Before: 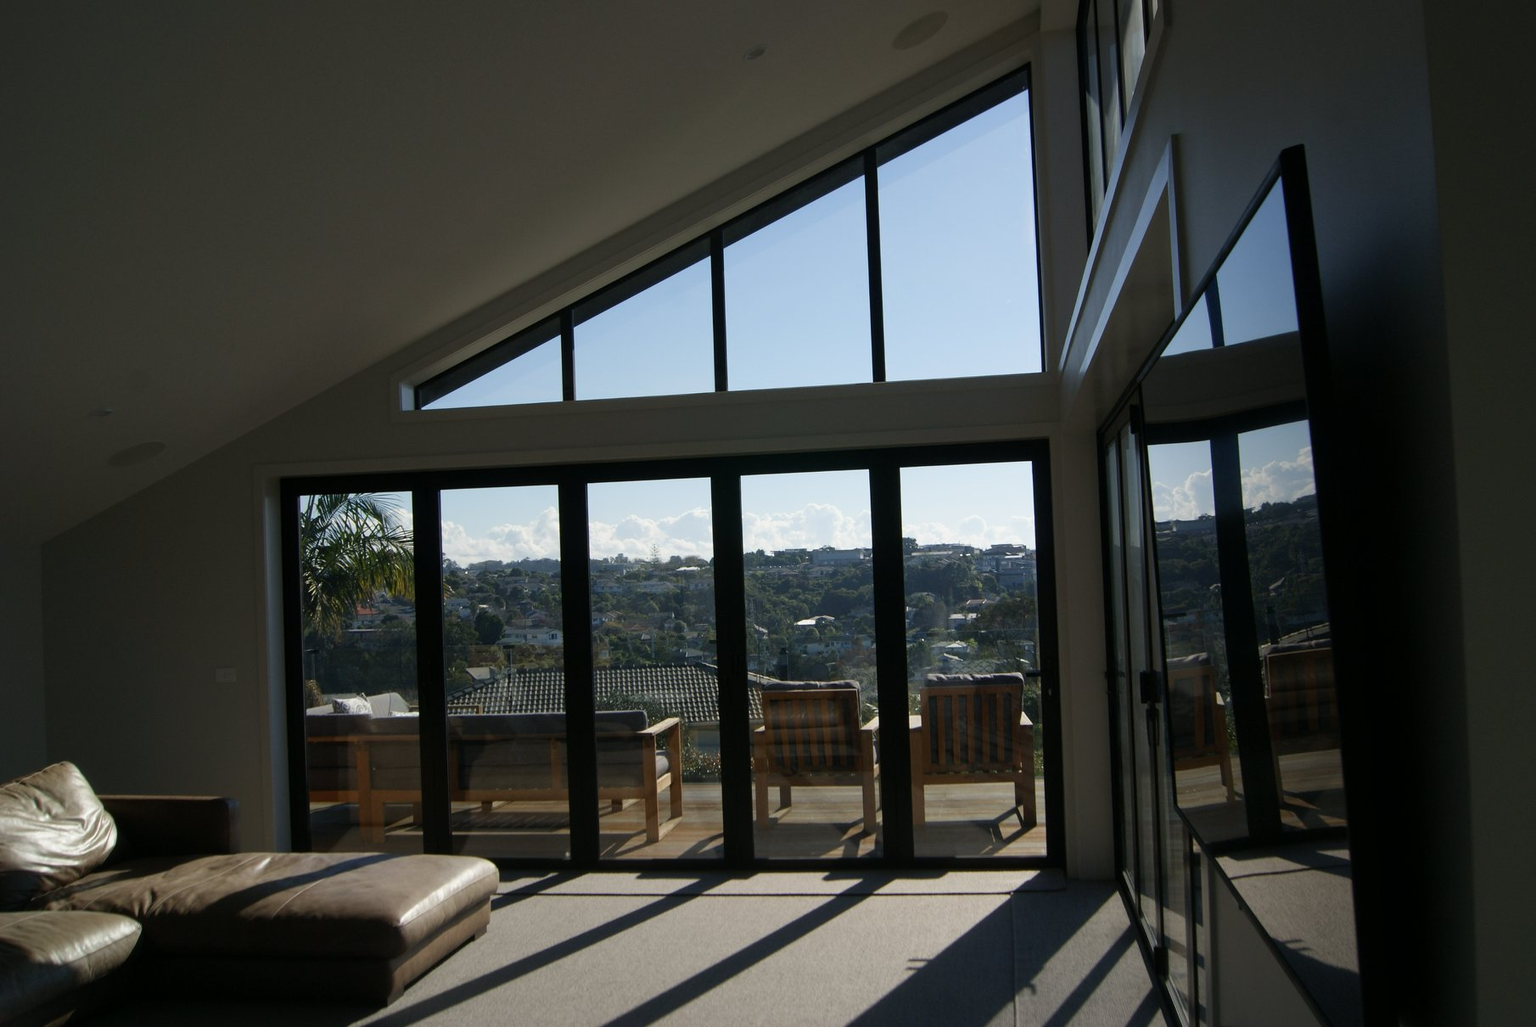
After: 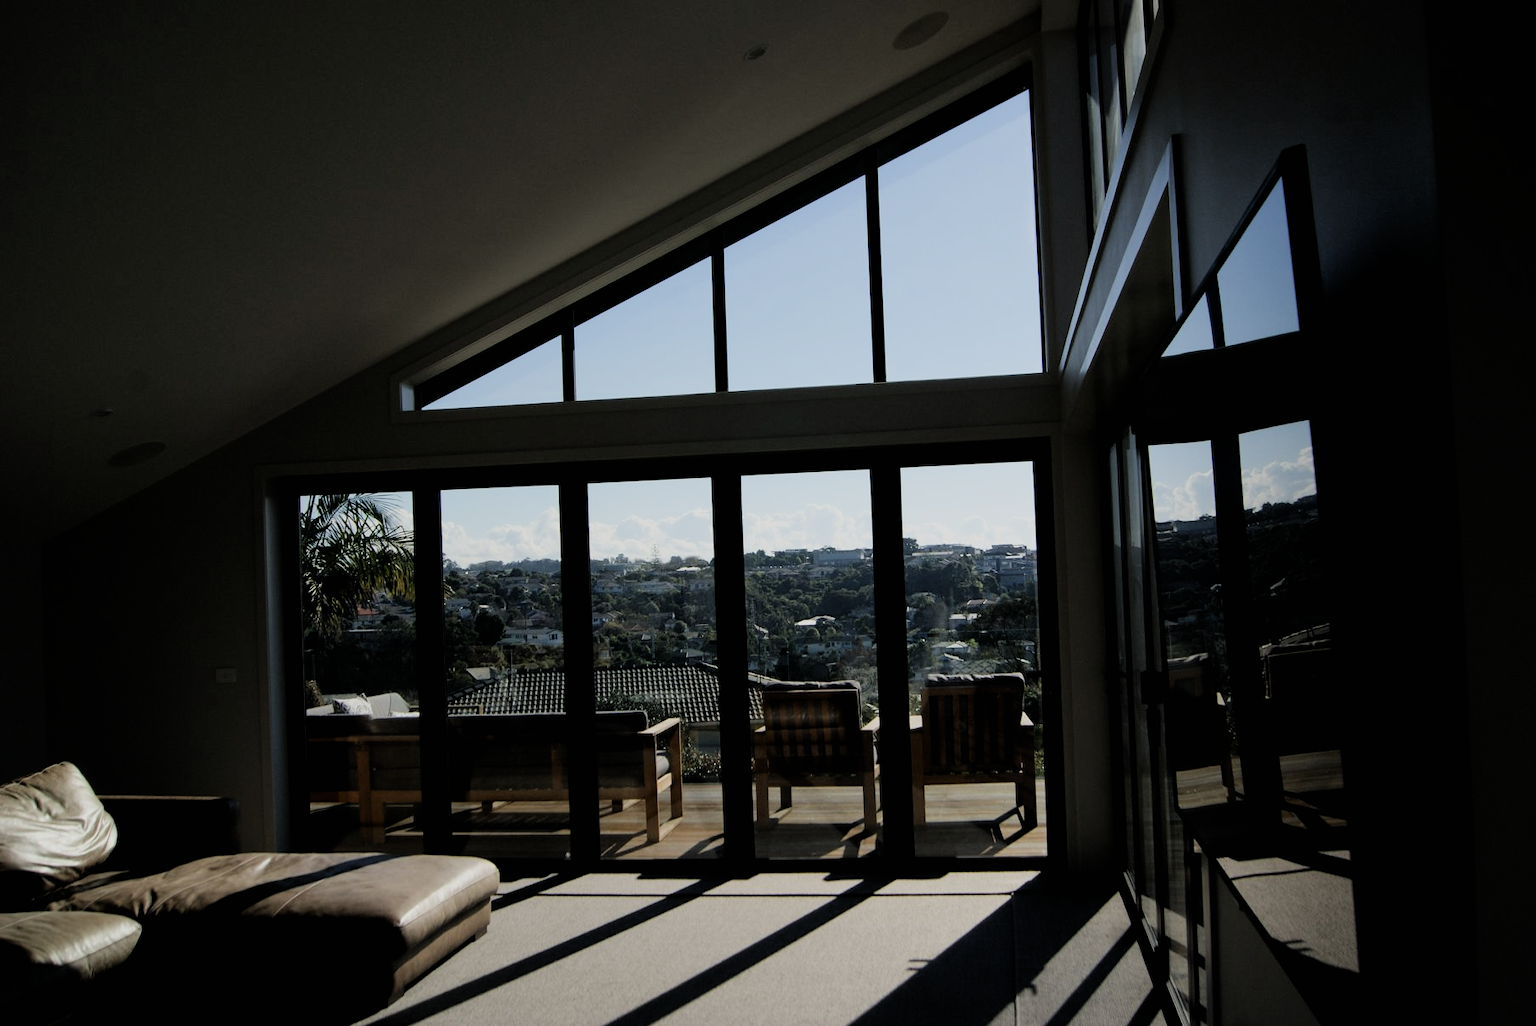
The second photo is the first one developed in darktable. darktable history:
filmic rgb: black relative exposure -4.65 EV, white relative exposure 4.76 EV, threshold 5.97 EV, hardness 2.35, latitude 35.7%, contrast 1.049, highlights saturation mix 0.738%, shadows ↔ highlights balance 1.22%, enable highlight reconstruction true
contrast brightness saturation: contrast 0.153, brightness 0.051
